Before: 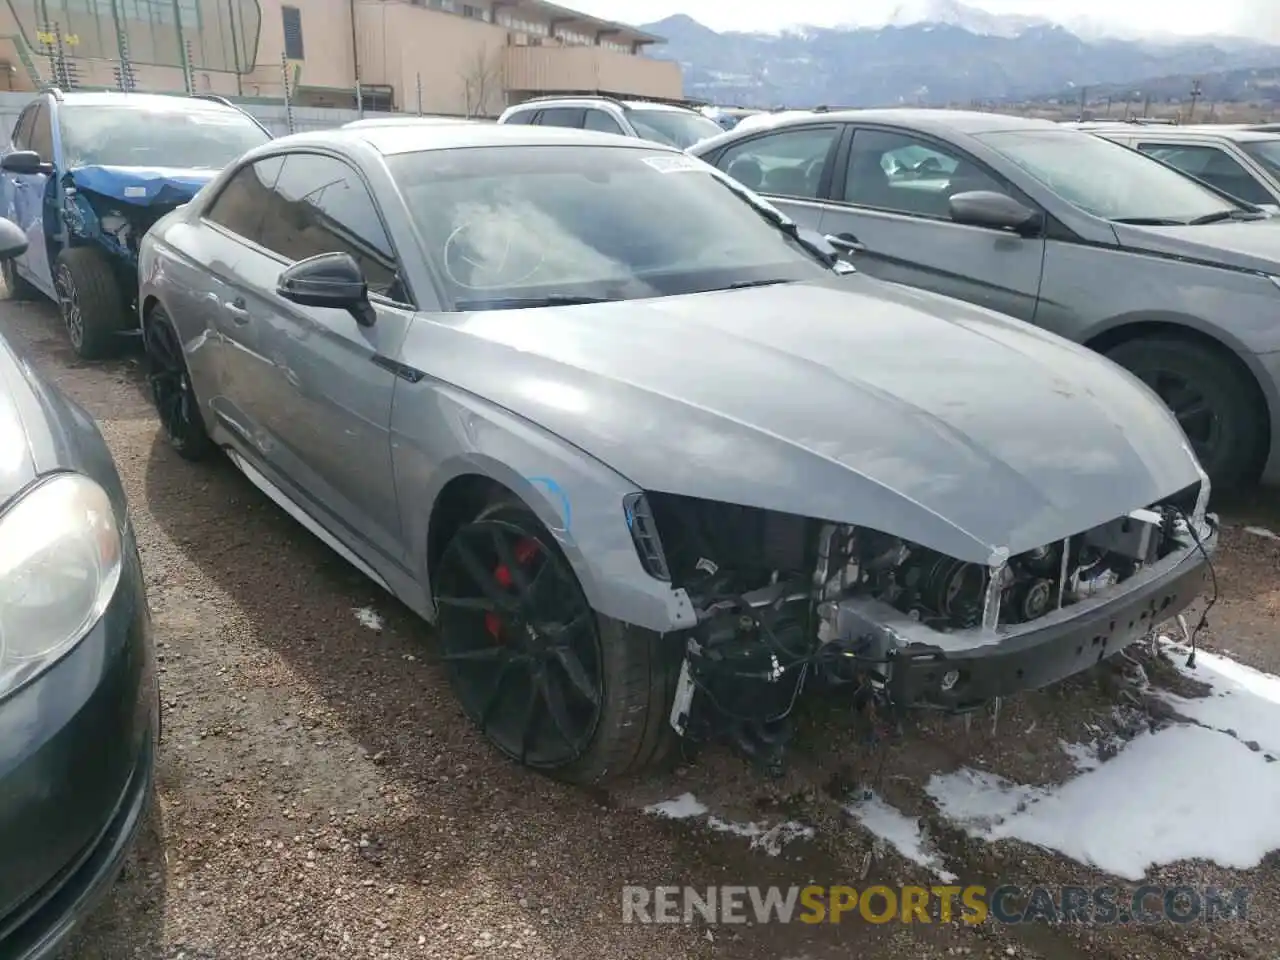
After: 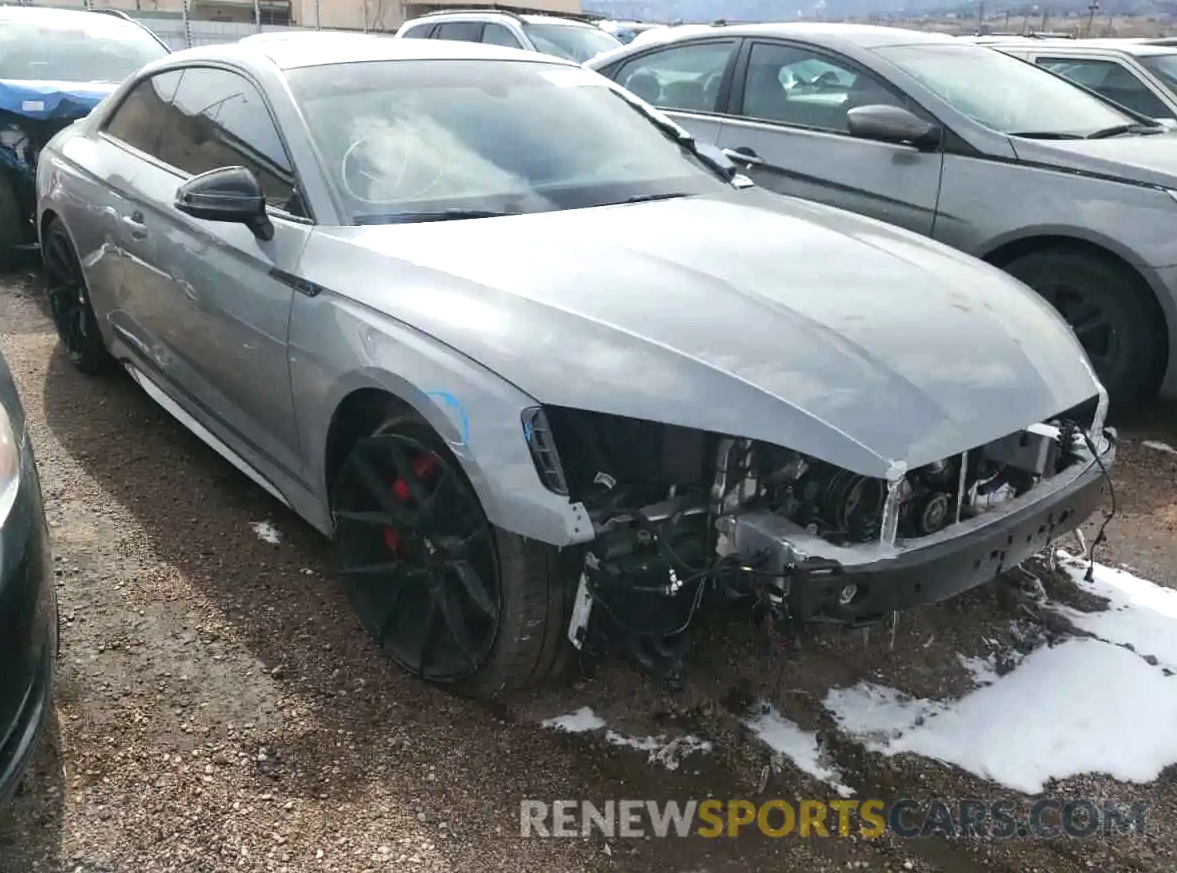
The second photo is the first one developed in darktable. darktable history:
crop and rotate: left 7.997%, top 9.031%
tone equalizer: -8 EV -0.382 EV, -7 EV -0.426 EV, -6 EV -0.299 EV, -5 EV -0.256 EV, -3 EV 0.227 EV, -2 EV 0.352 EV, -1 EV 0.363 EV, +0 EV 0.399 EV, edges refinement/feathering 500, mask exposure compensation -1.57 EV, preserve details no
